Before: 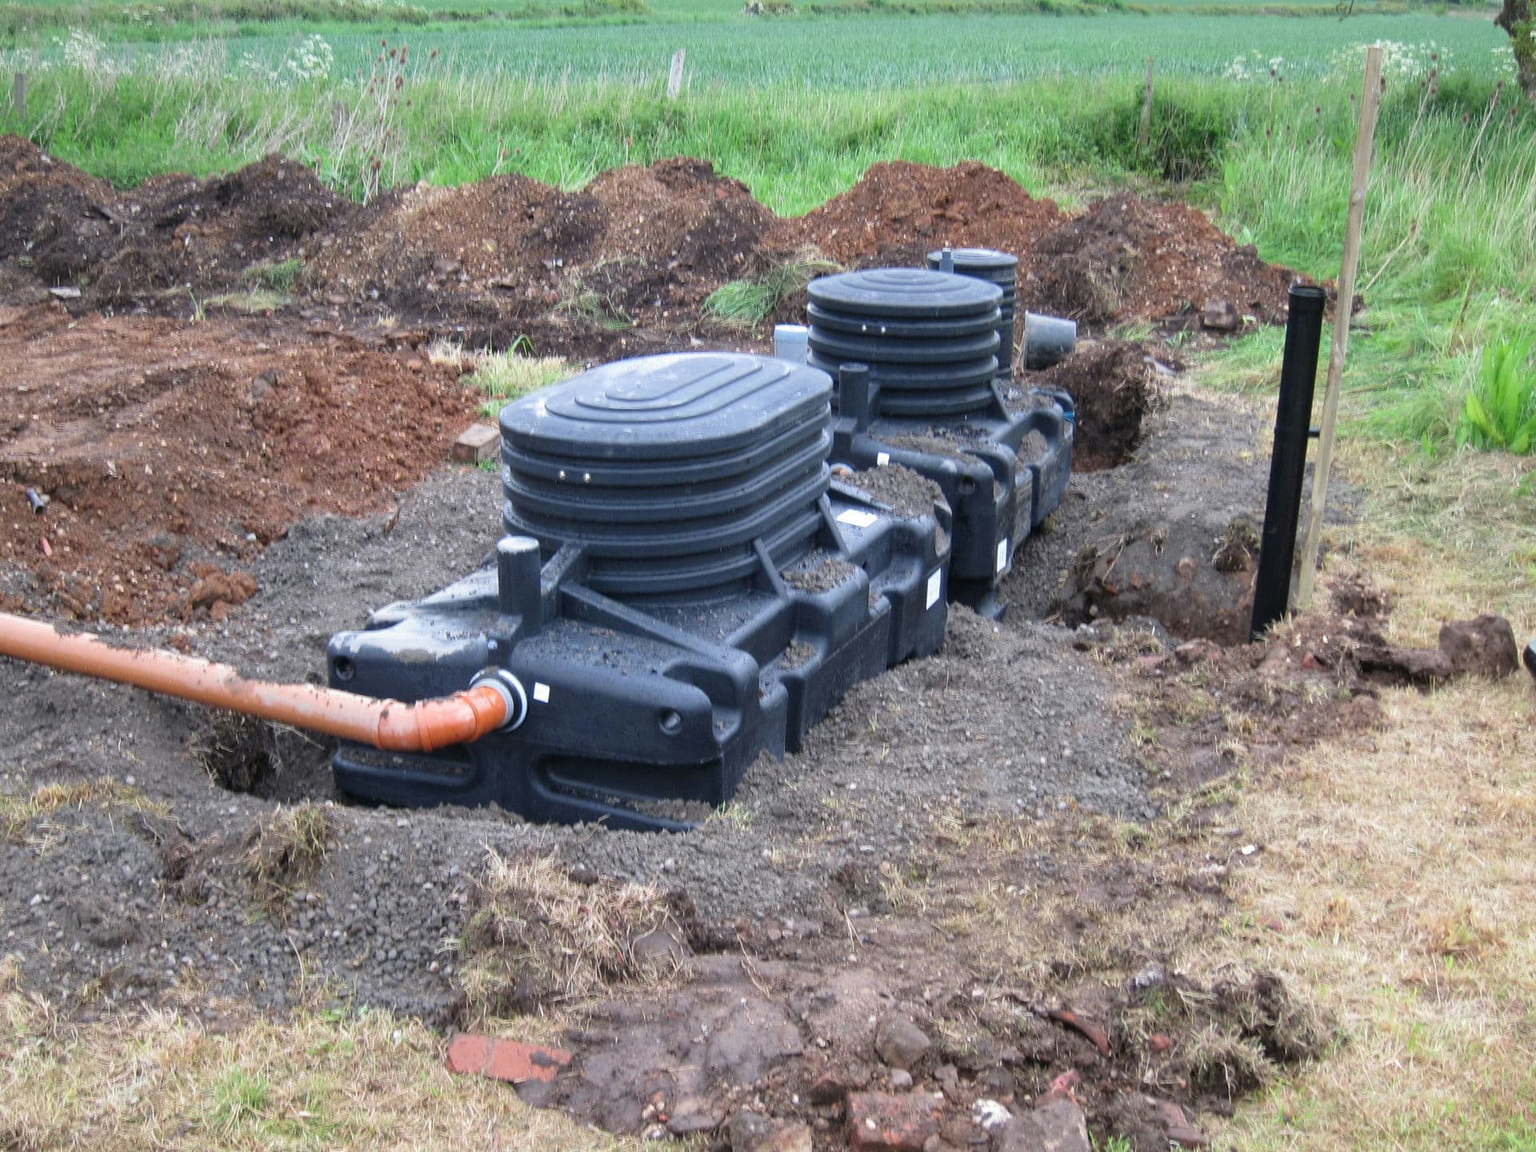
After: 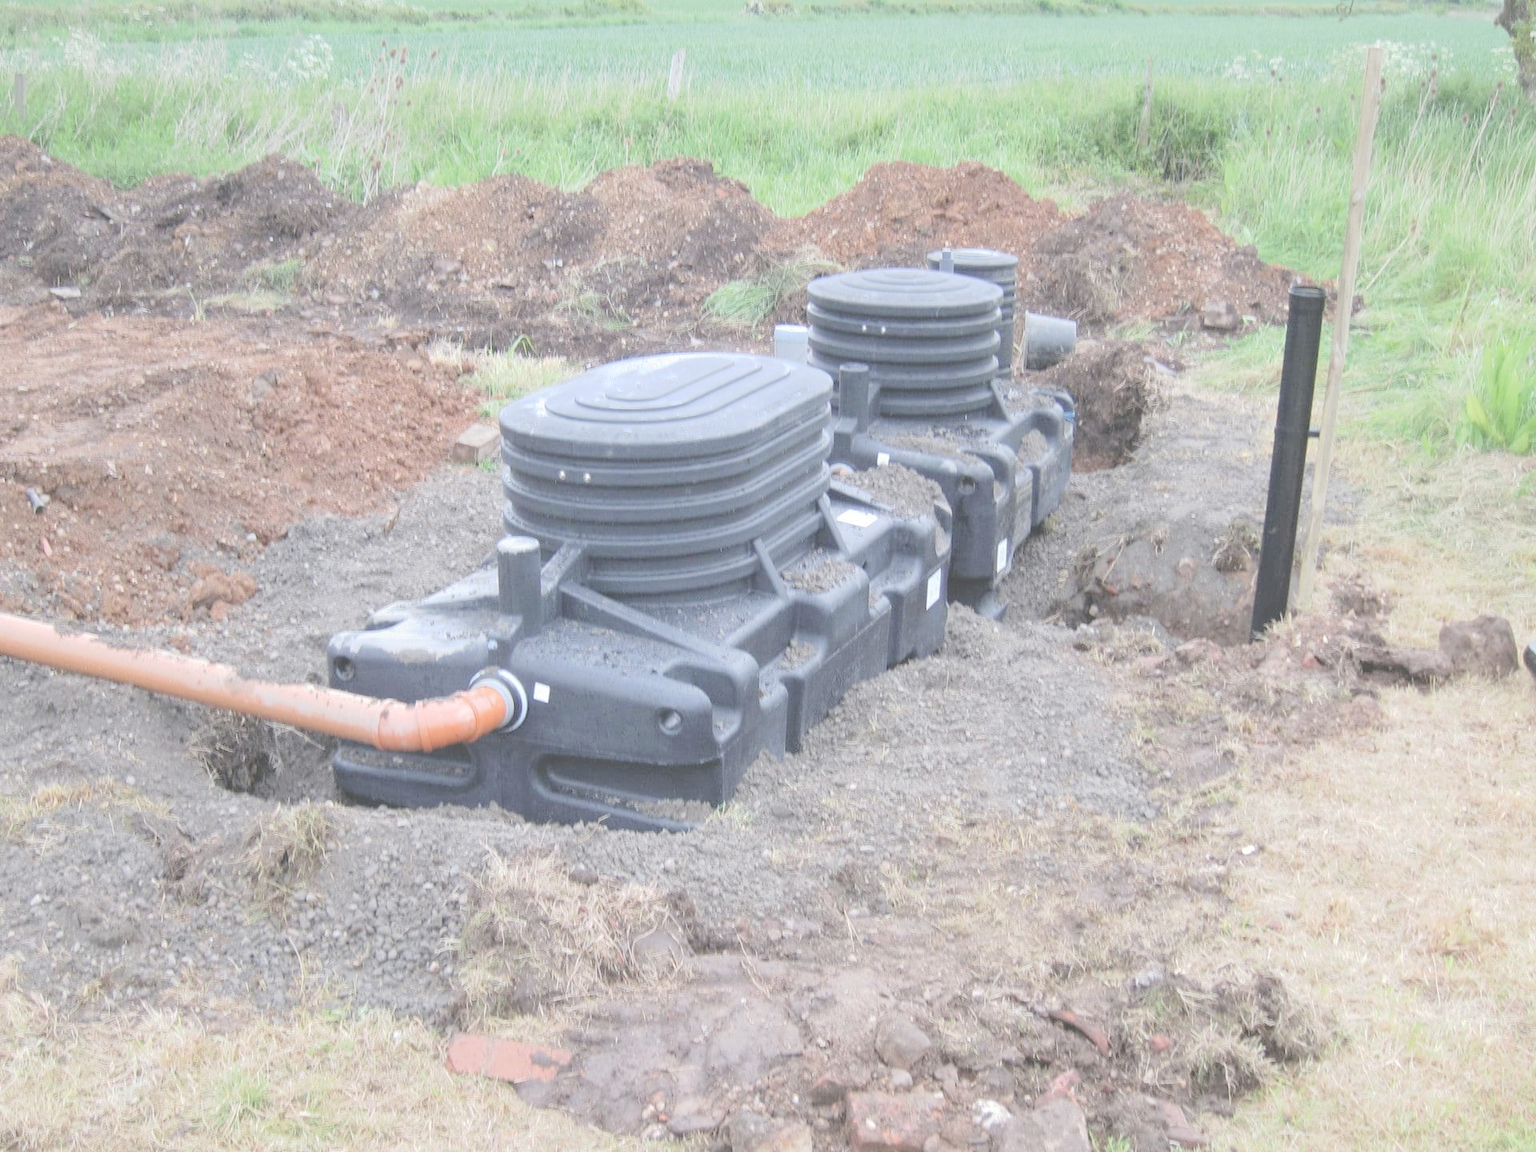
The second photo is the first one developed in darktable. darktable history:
contrast brightness saturation: brightness 0.152
tone curve: curves: ch0 [(0, 0) (0.003, 0.275) (0.011, 0.288) (0.025, 0.309) (0.044, 0.326) (0.069, 0.346) (0.1, 0.37) (0.136, 0.396) (0.177, 0.432) (0.224, 0.473) (0.277, 0.516) (0.335, 0.566) (0.399, 0.611) (0.468, 0.661) (0.543, 0.711) (0.623, 0.761) (0.709, 0.817) (0.801, 0.867) (0.898, 0.911) (1, 1)], preserve colors none
